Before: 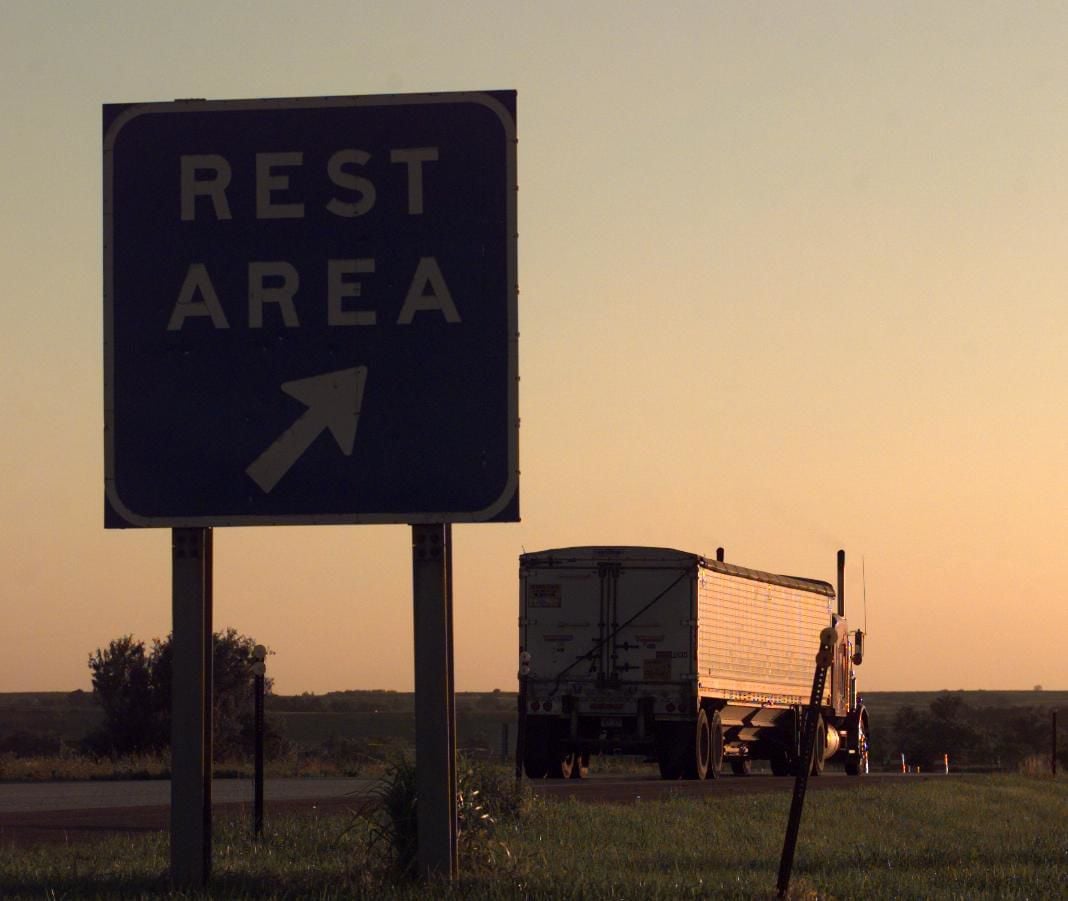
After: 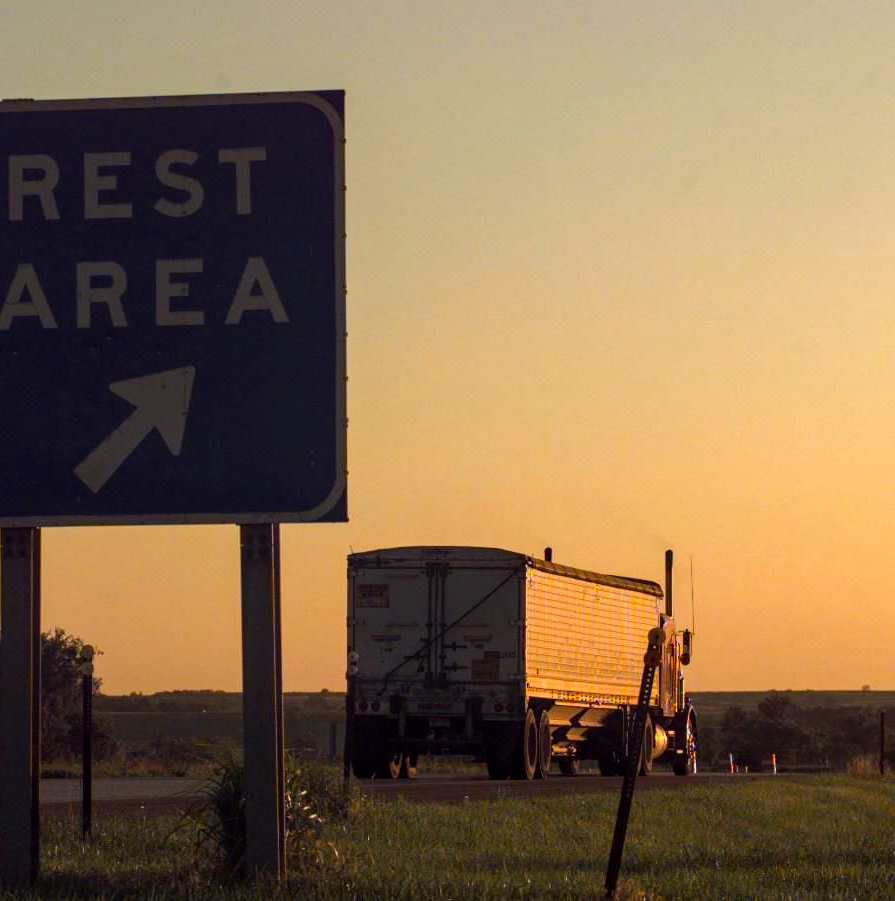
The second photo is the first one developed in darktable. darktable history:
crop: left 16.145%
local contrast: on, module defaults
color balance rgb: perceptual saturation grading › global saturation 30%, global vibrance 20%
